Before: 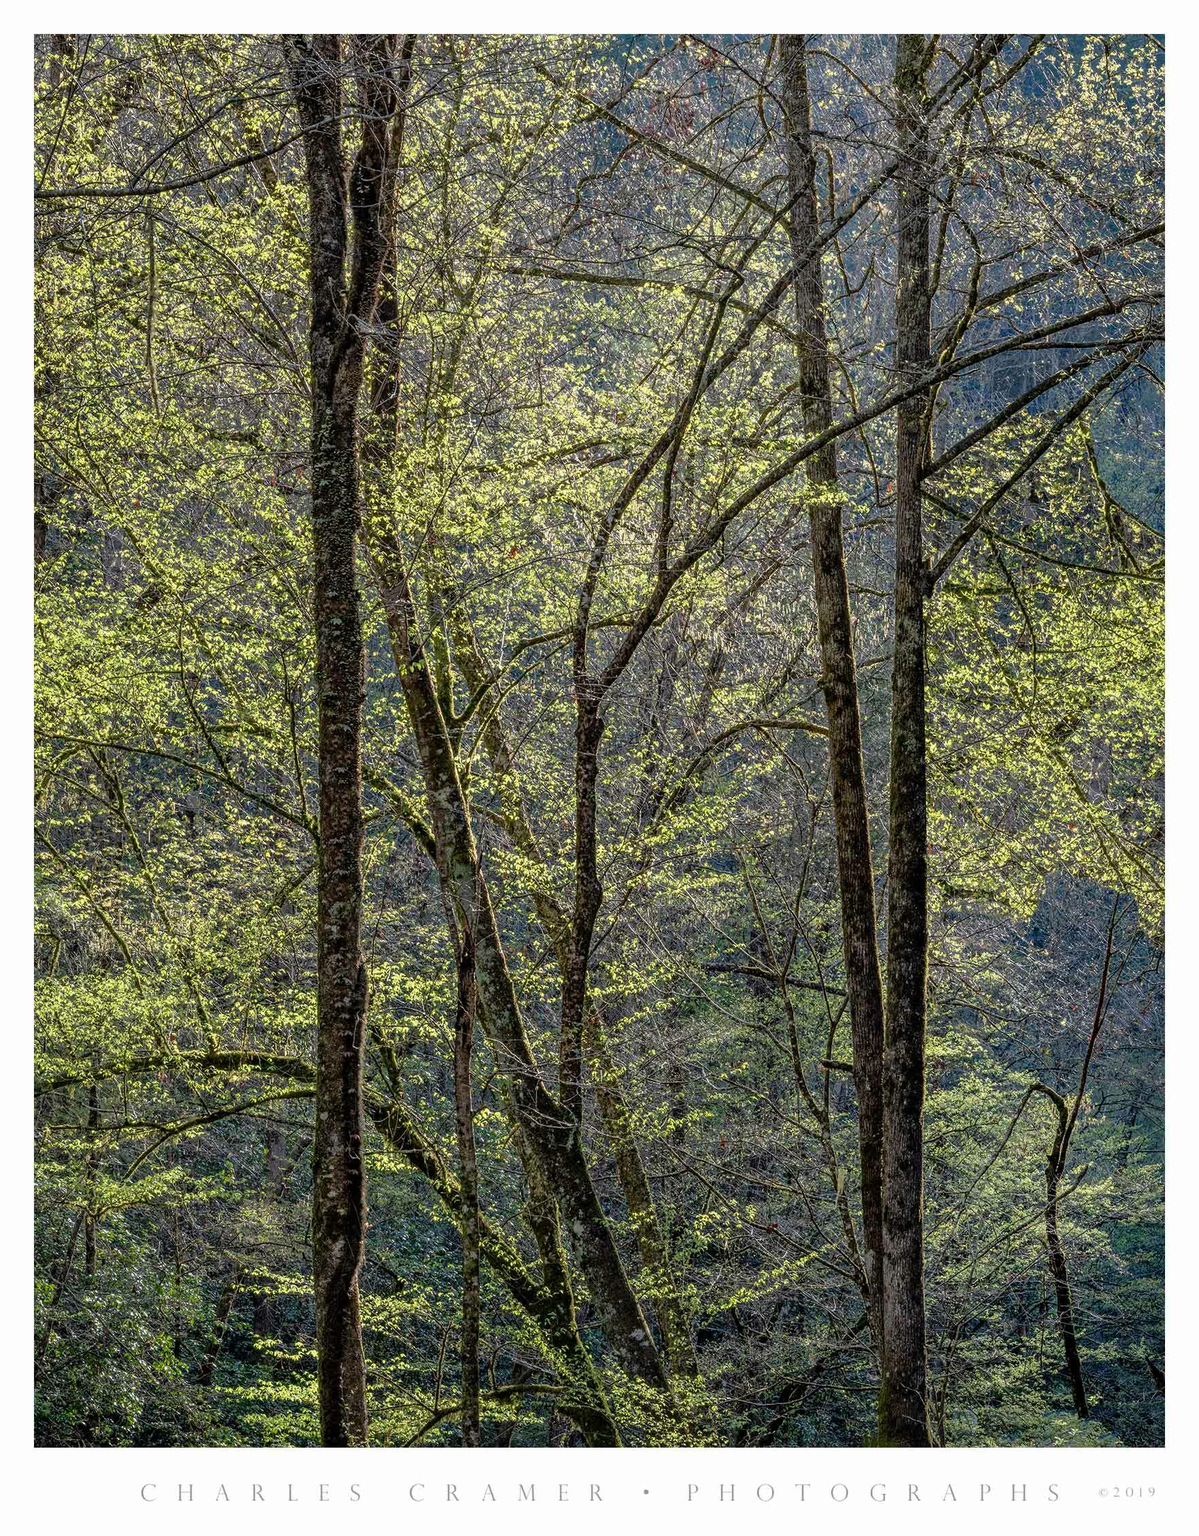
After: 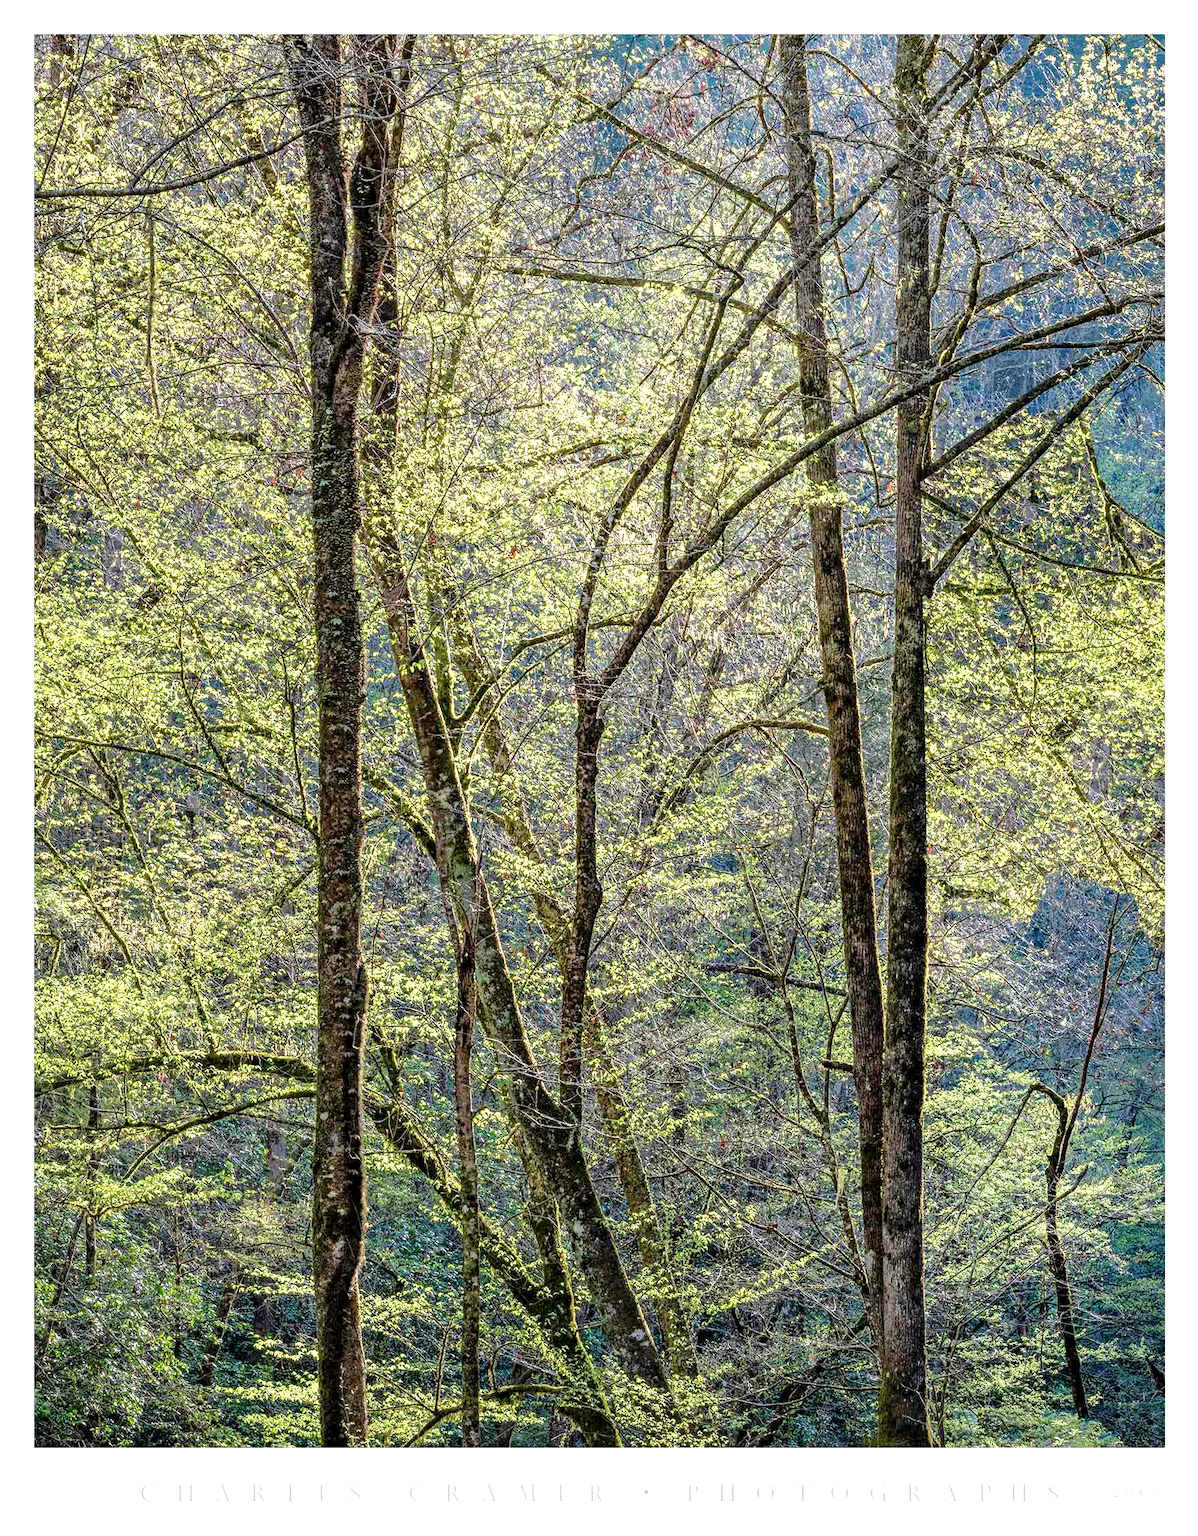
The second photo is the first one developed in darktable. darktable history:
velvia: on, module defaults
exposure: black level correction 0.001, exposure 1.117 EV, compensate highlight preservation false
color balance rgb: perceptual saturation grading › global saturation 0.477%
